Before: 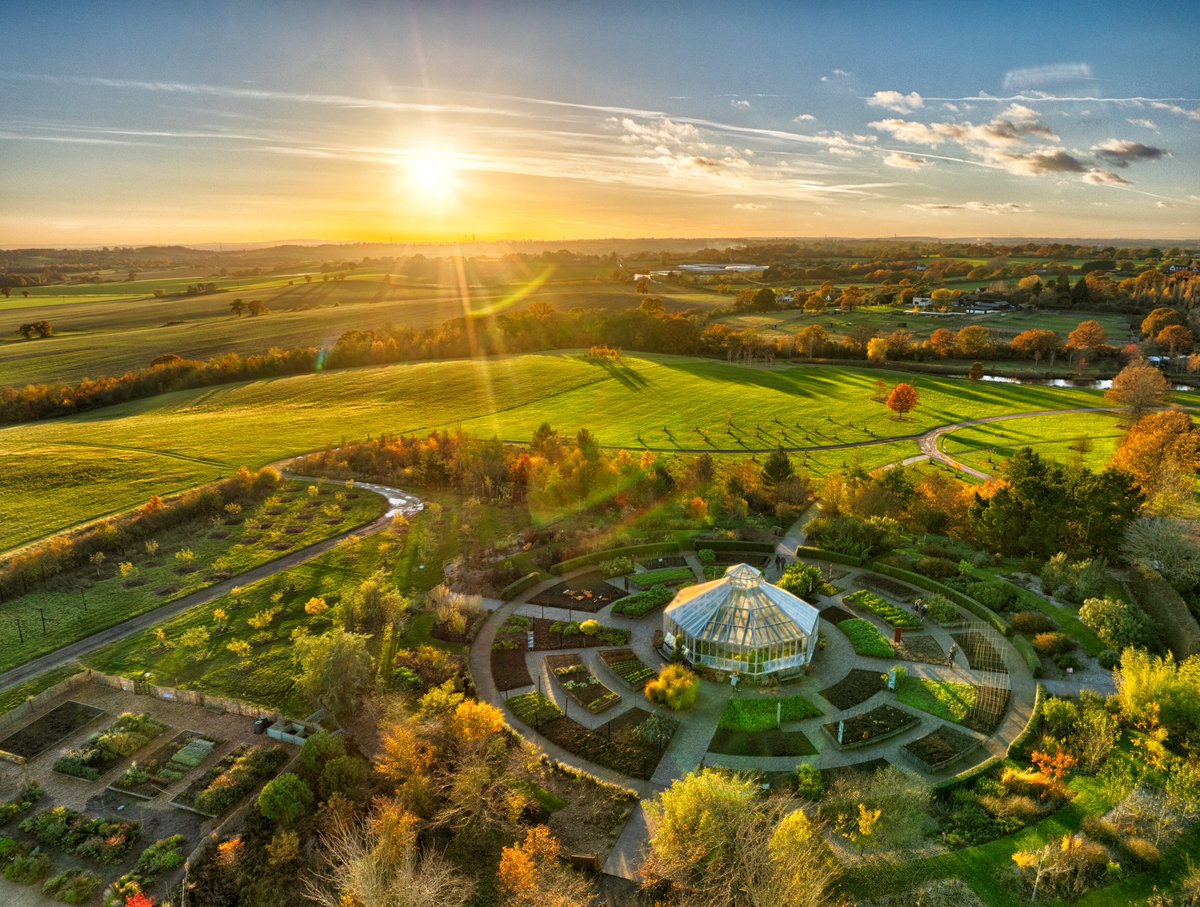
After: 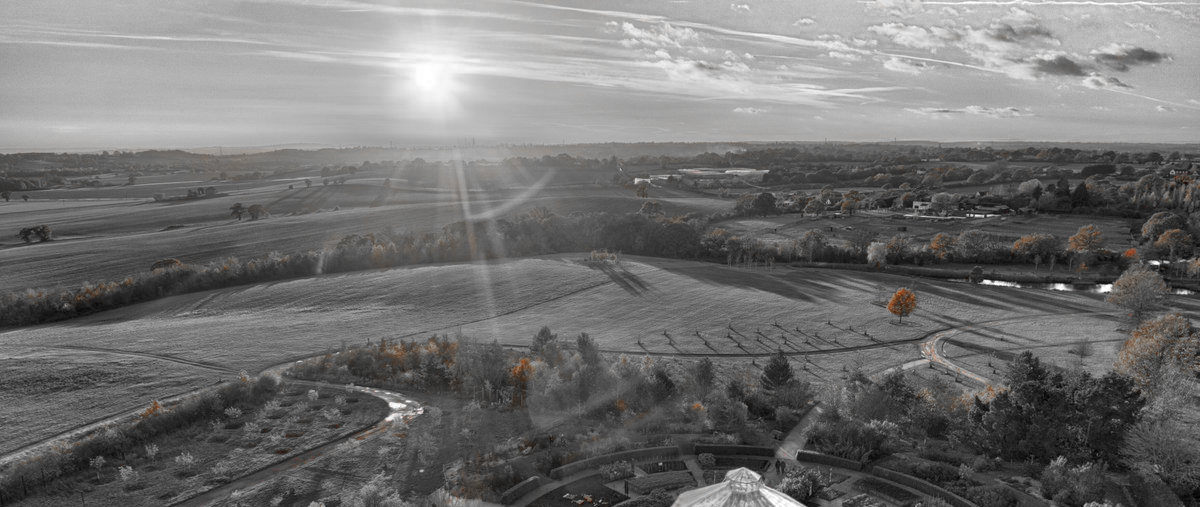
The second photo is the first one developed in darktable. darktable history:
crop and rotate: top 10.589%, bottom 33.437%
color zones: curves: ch0 [(0, 0.352) (0.143, 0.407) (0.286, 0.386) (0.429, 0.431) (0.571, 0.829) (0.714, 0.853) (0.857, 0.833) (1, 0.352)]; ch1 [(0, 0.604) (0.072, 0.726) (0.096, 0.608) (0.205, 0.007) (0.571, -0.006) (0.839, -0.013) (0.857, -0.012) (1, 0.604)]
